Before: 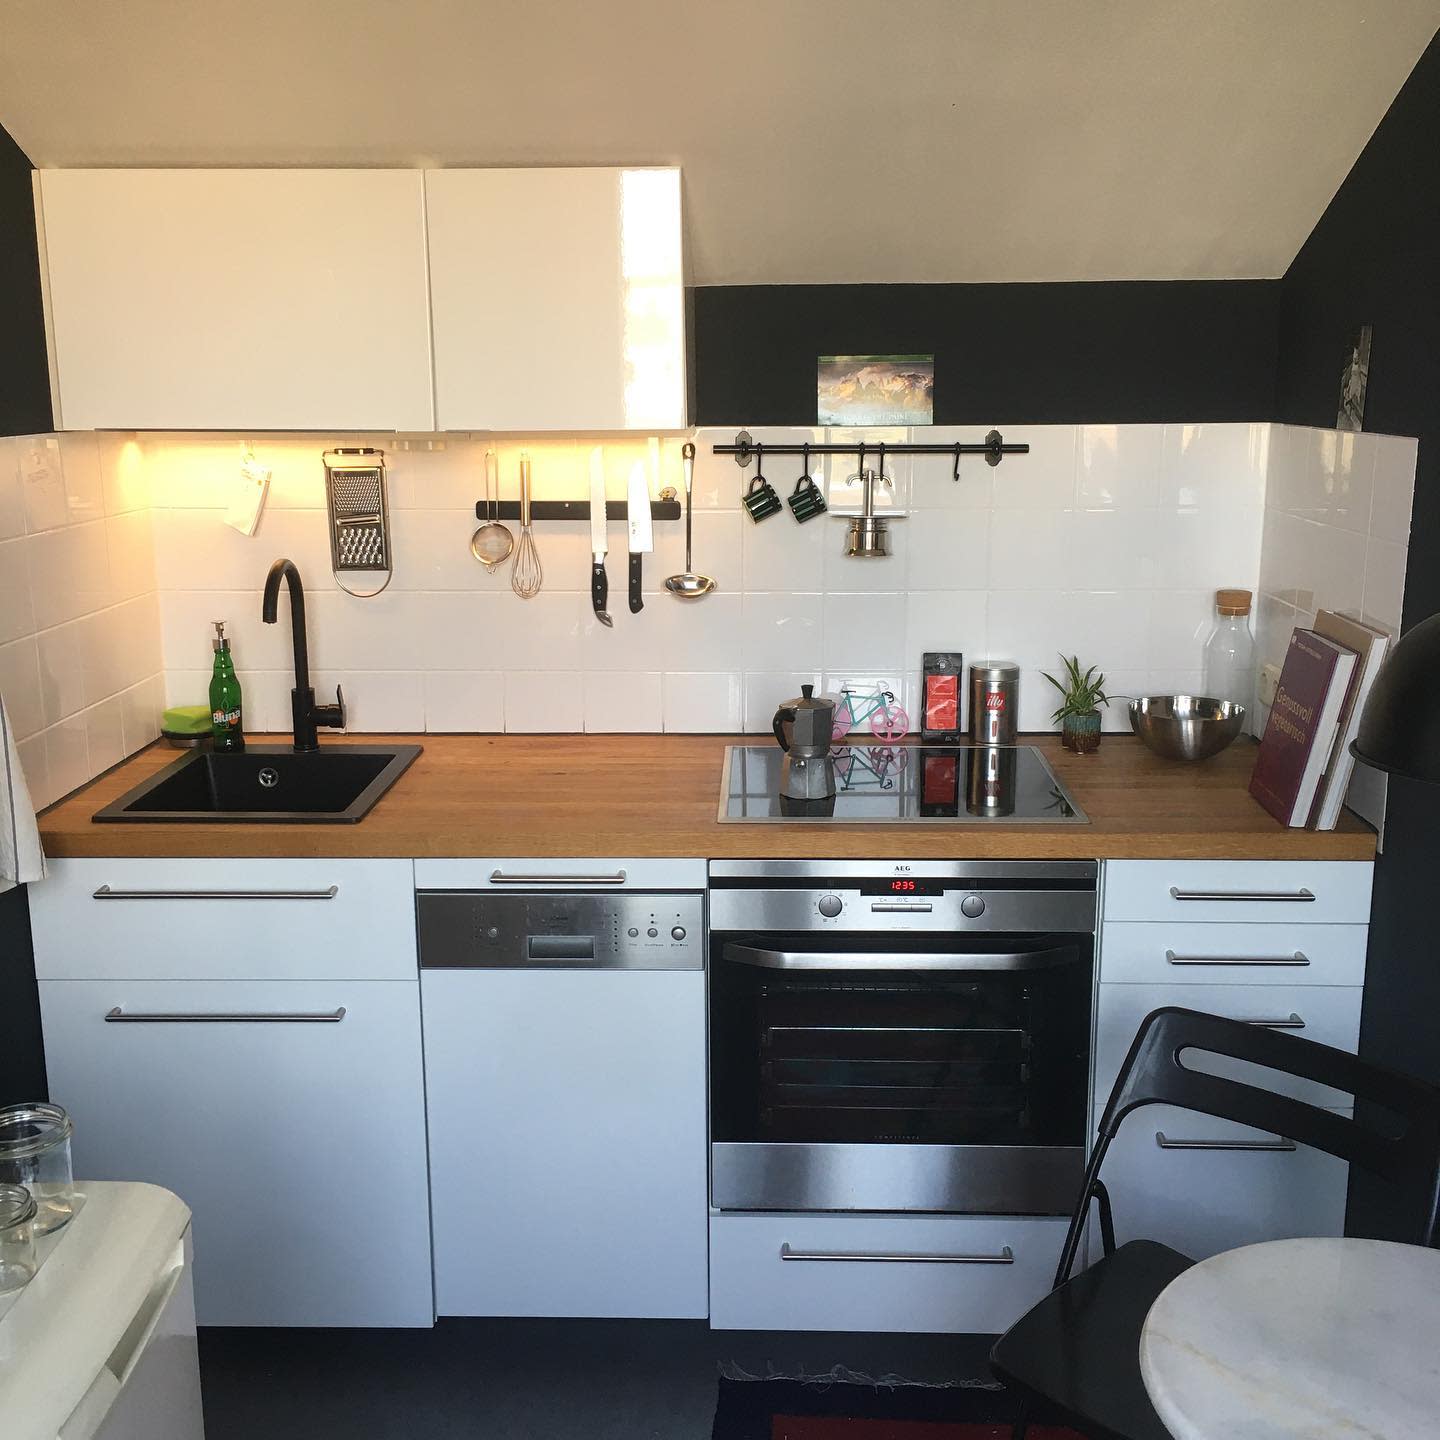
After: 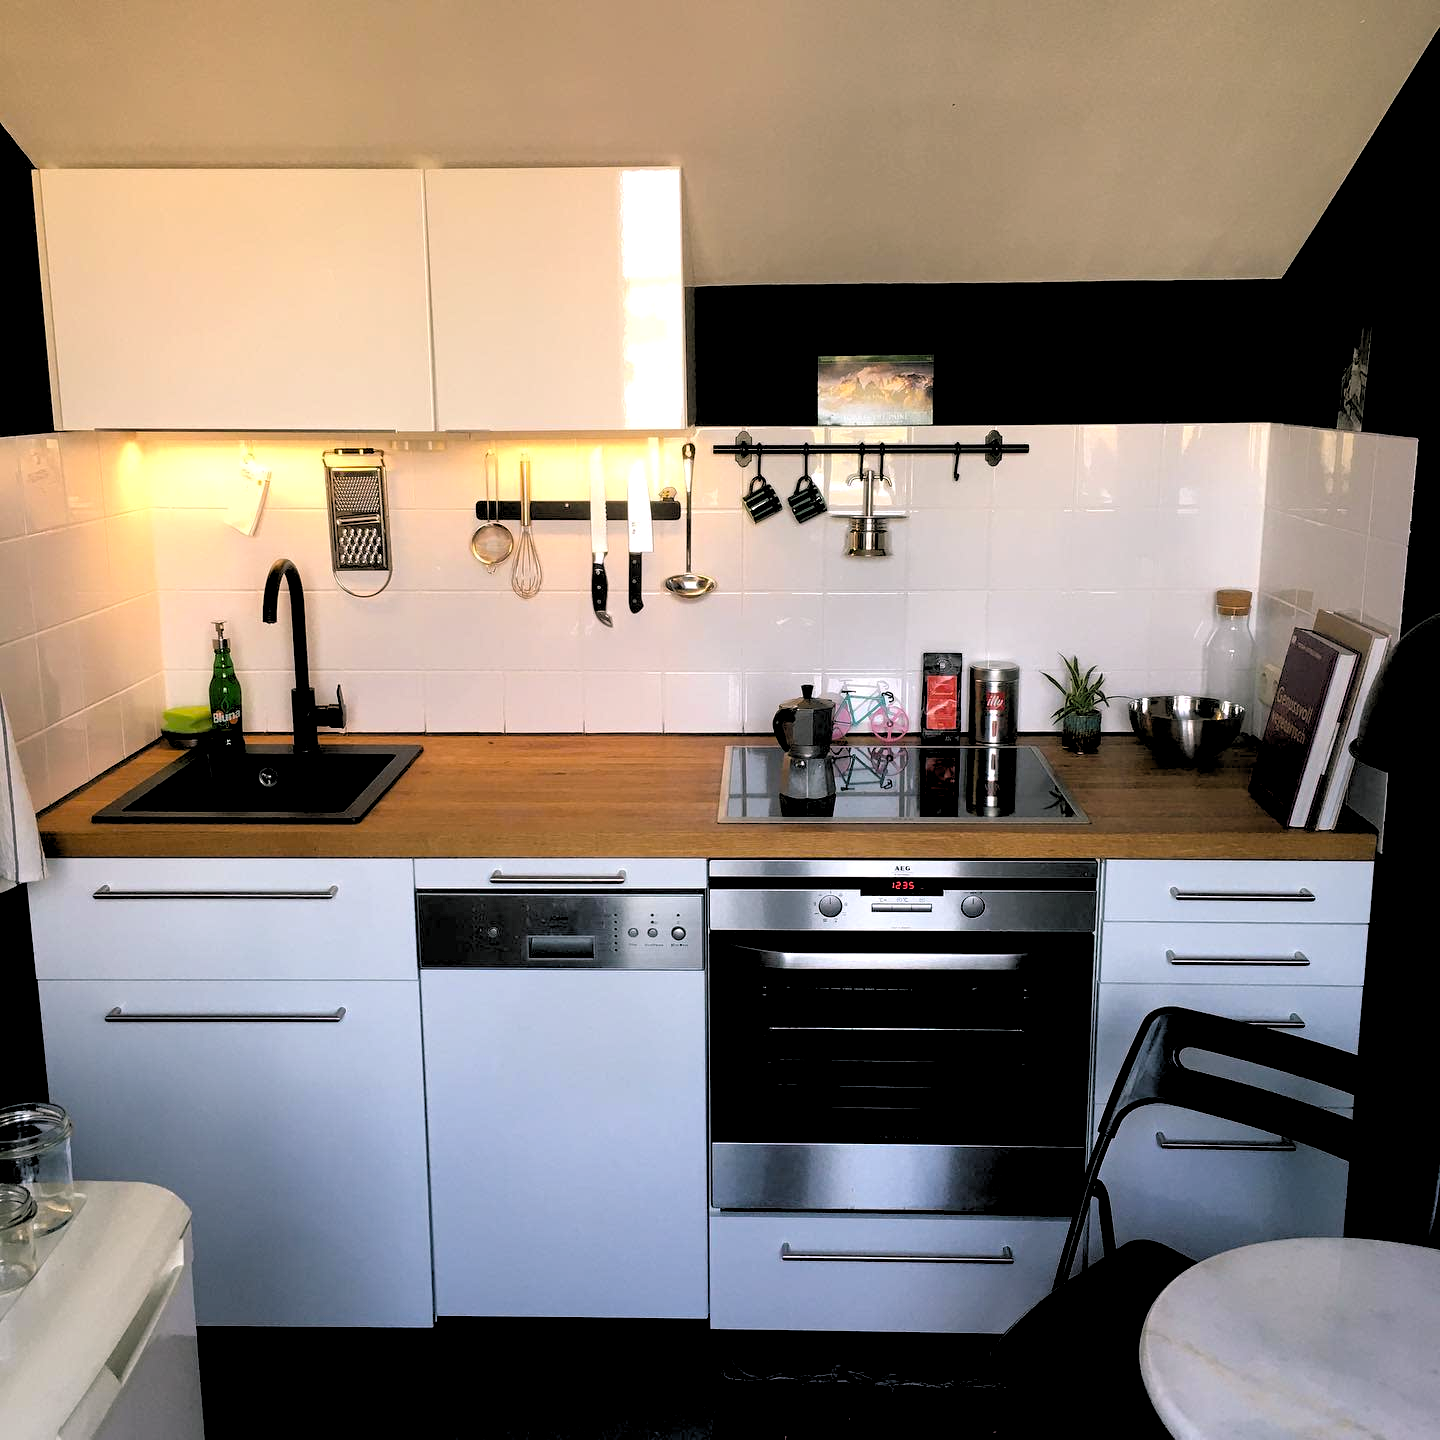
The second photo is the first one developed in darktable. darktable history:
rgb levels: levels [[0.034, 0.472, 0.904], [0, 0.5, 1], [0, 0.5, 1]]
color balance rgb: shadows lift › chroma 2%, shadows lift › hue 217.2°, power › chroma 0.25%, power › hue 60°, highlights gain › chroma 1.5%, highlights gain › hue 309.6°, global offset › luminance -0.25%, perceptual saturation grading › global saturation 15%, global vibrance 15%
